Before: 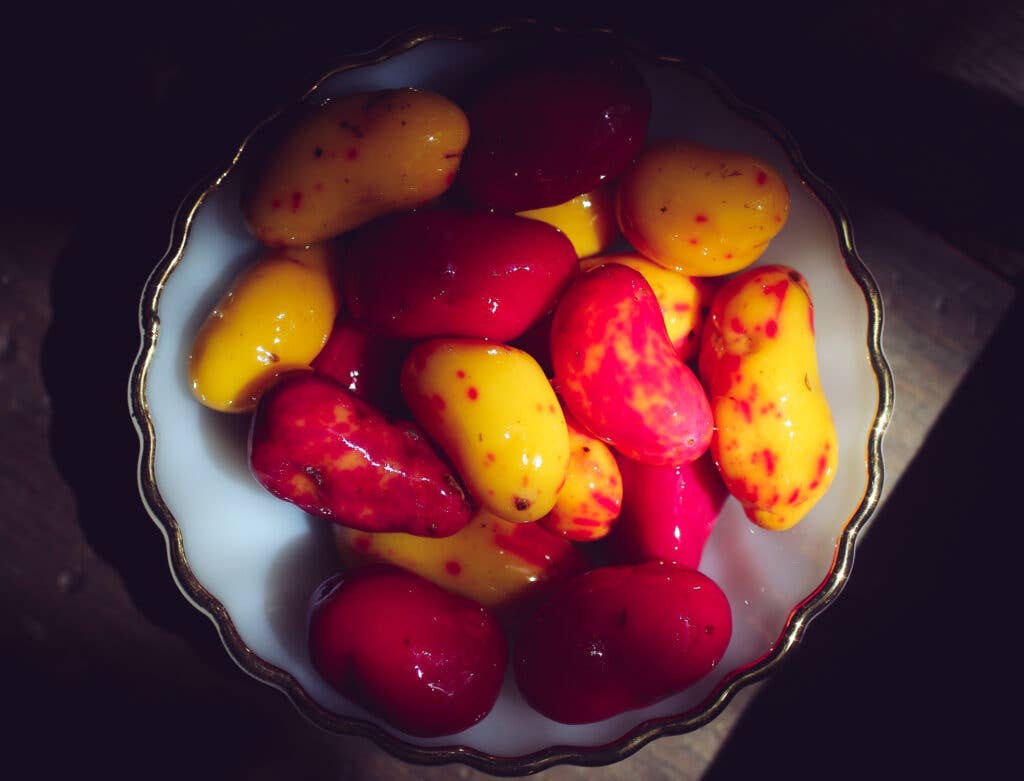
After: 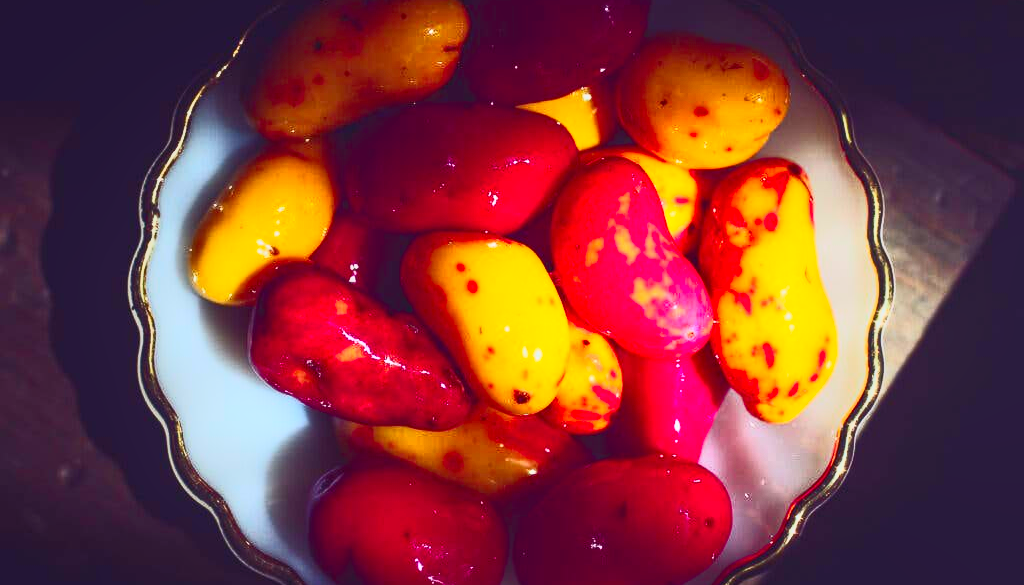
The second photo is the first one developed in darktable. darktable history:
local contrast: detail 110%
tone equalizer: -8 EV 0.25 EV, -7 EV 0.417 EV, -6 EV 0.417 EV, -5 EV 0.25 EV, -3 EV -0.25 EV, -2 EV -0.417 EV, -1 EV -0.417 EV, +0 EV -0.25 EV, edges refinement/feathering 500, mask exposure compensation -1.57 EV, preserve details guided filter
crop: top 13.819%, bottom 11.169%
contrast brightness saturation: contrast 0.83, brightness 0.59, saturation 0.59
